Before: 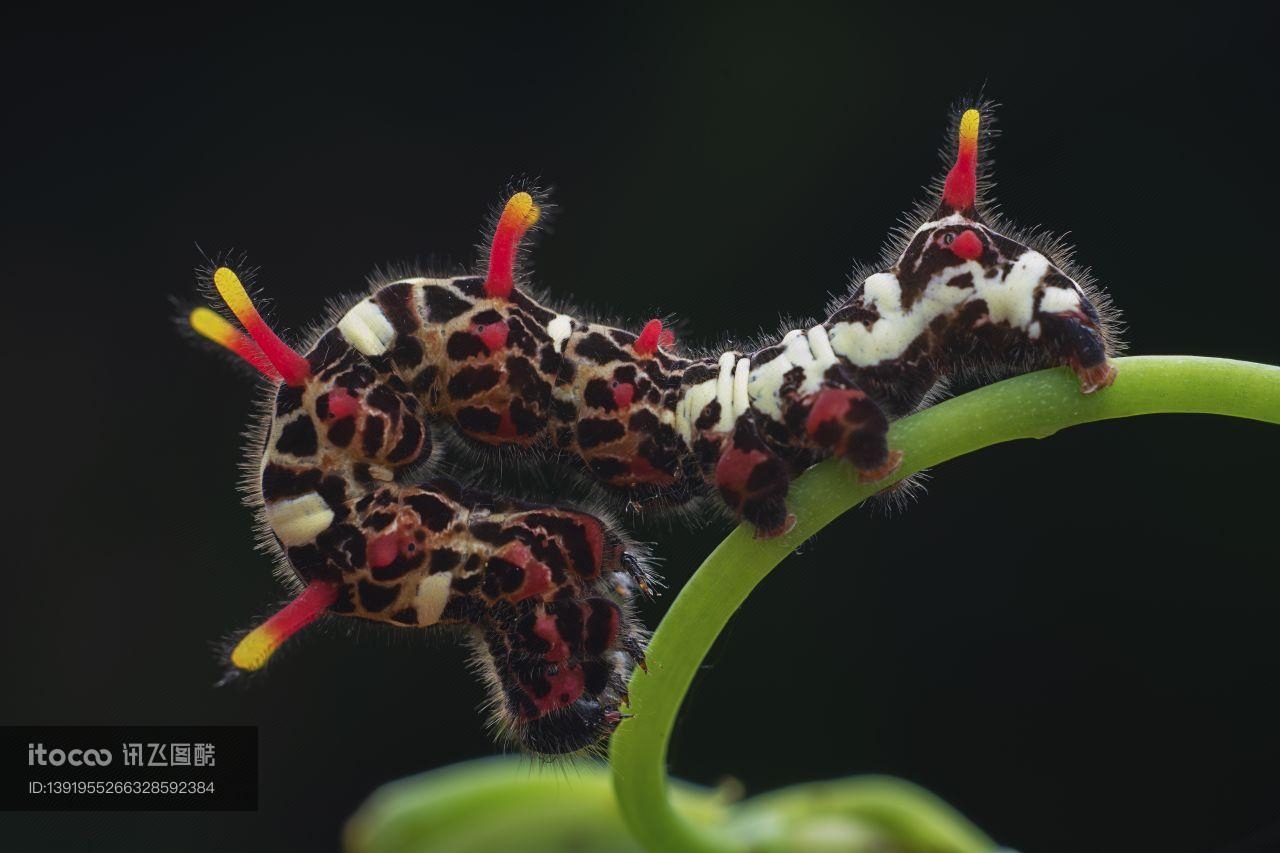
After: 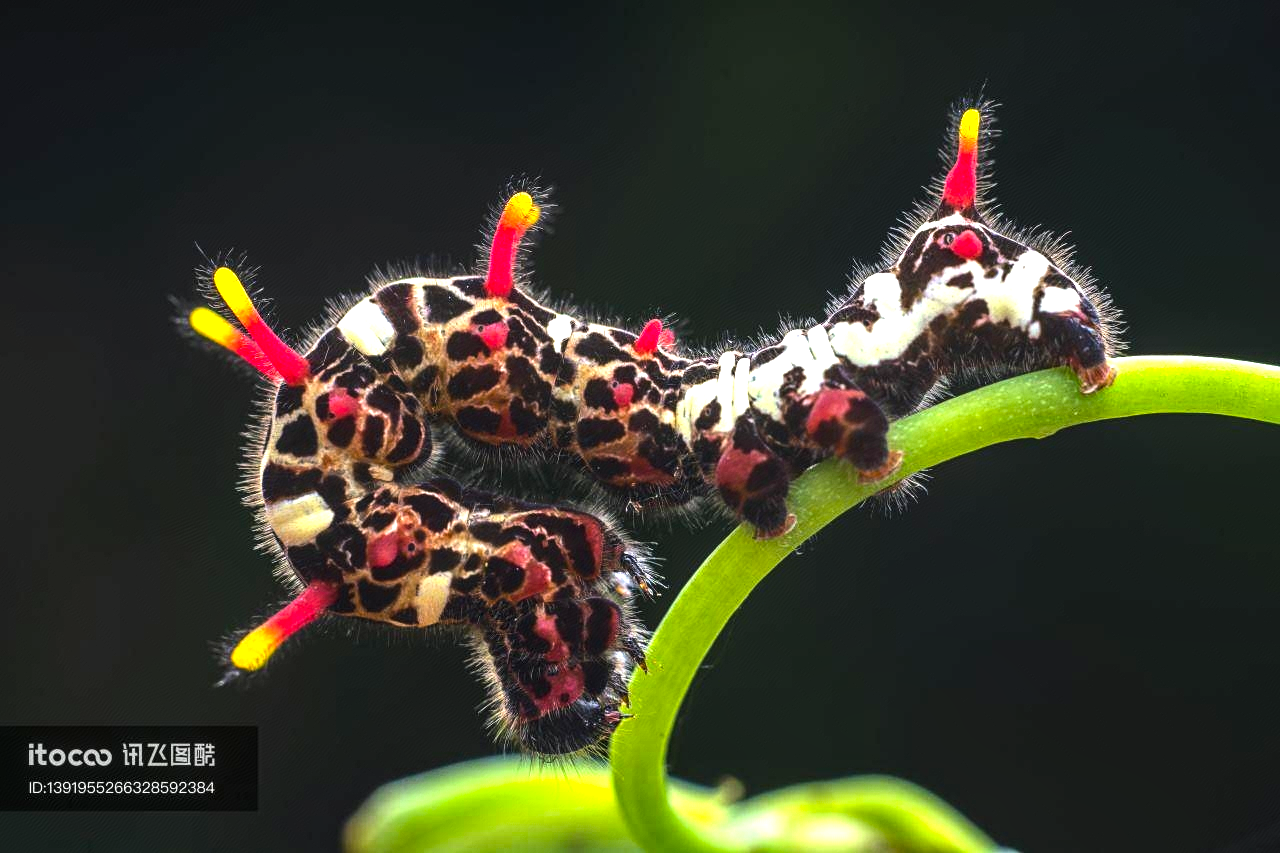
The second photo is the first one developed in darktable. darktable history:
color balance rgb: shadows lift › chroma 0.955%, shadows lift › hue 115.95°, perceptual saturation grading › global saturation 19.408%, global vibrance 20%
local contrast: detail 130%
exposure: exposure 1 EV, compensate highlight preservation false
tone equalizer: -8 EV -0.752 EV, -7 EV -0.693 EV, -6 EV -0.578 EV, -5 EV -0.383 EV, -3 EV 0.401 EV, -2 EV 0.6 EV, -1 EV 0.696 EV, +0 EV 0.725 EV, edges refinement/feathering 500, mask exposure compensation -1.57 EV, preserve details no
